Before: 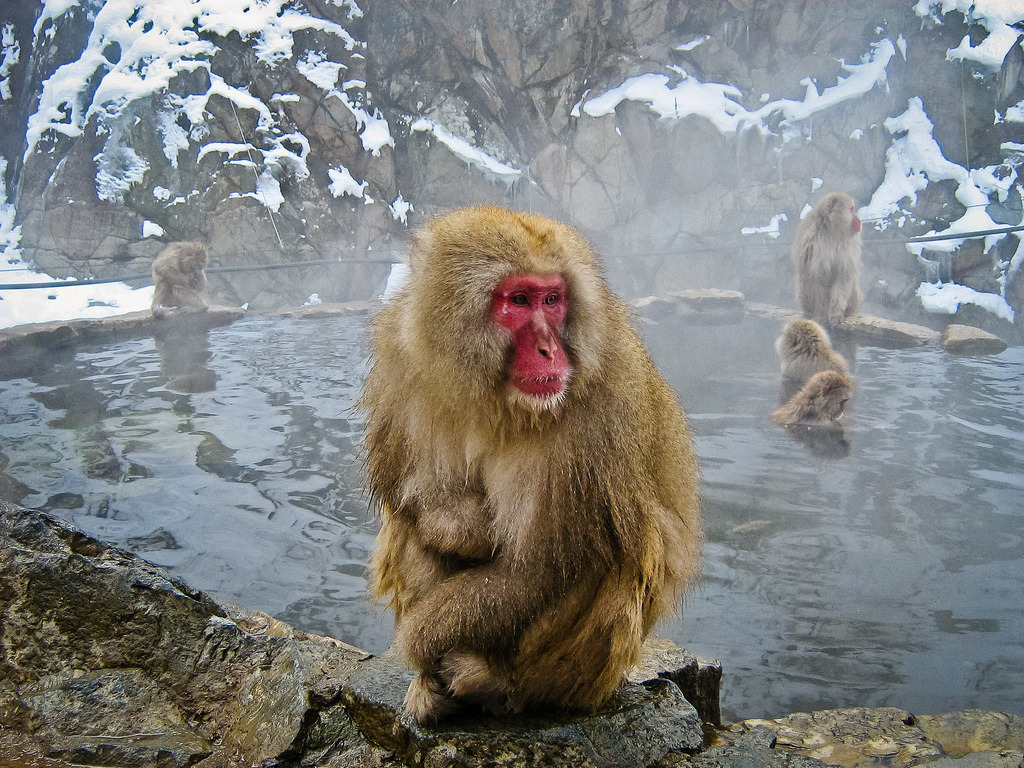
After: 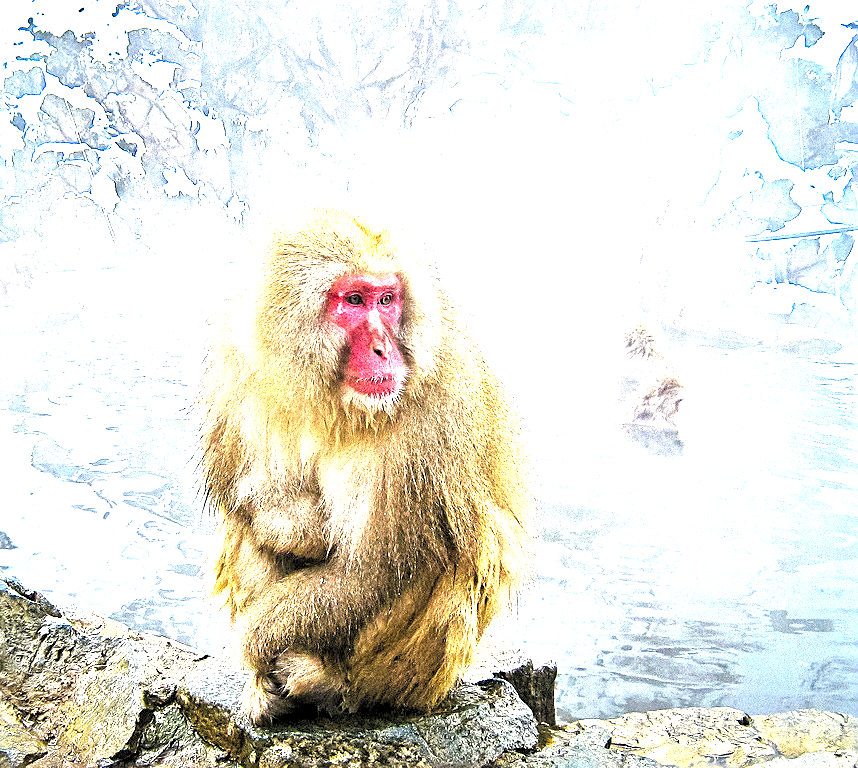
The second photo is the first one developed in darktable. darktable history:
white balance: red 0.974, blue 1.044
sharpen: on, module defaults
exposure: black level correction 0, exposure 2.327 EV, compensate exposure bias true, compensate highlight preservation false
rgb levels: levels [[0.01, 0.419, 0.839], [0, 0.5, 1], [0, 0.5, 1]]
crop: left 16.145%
